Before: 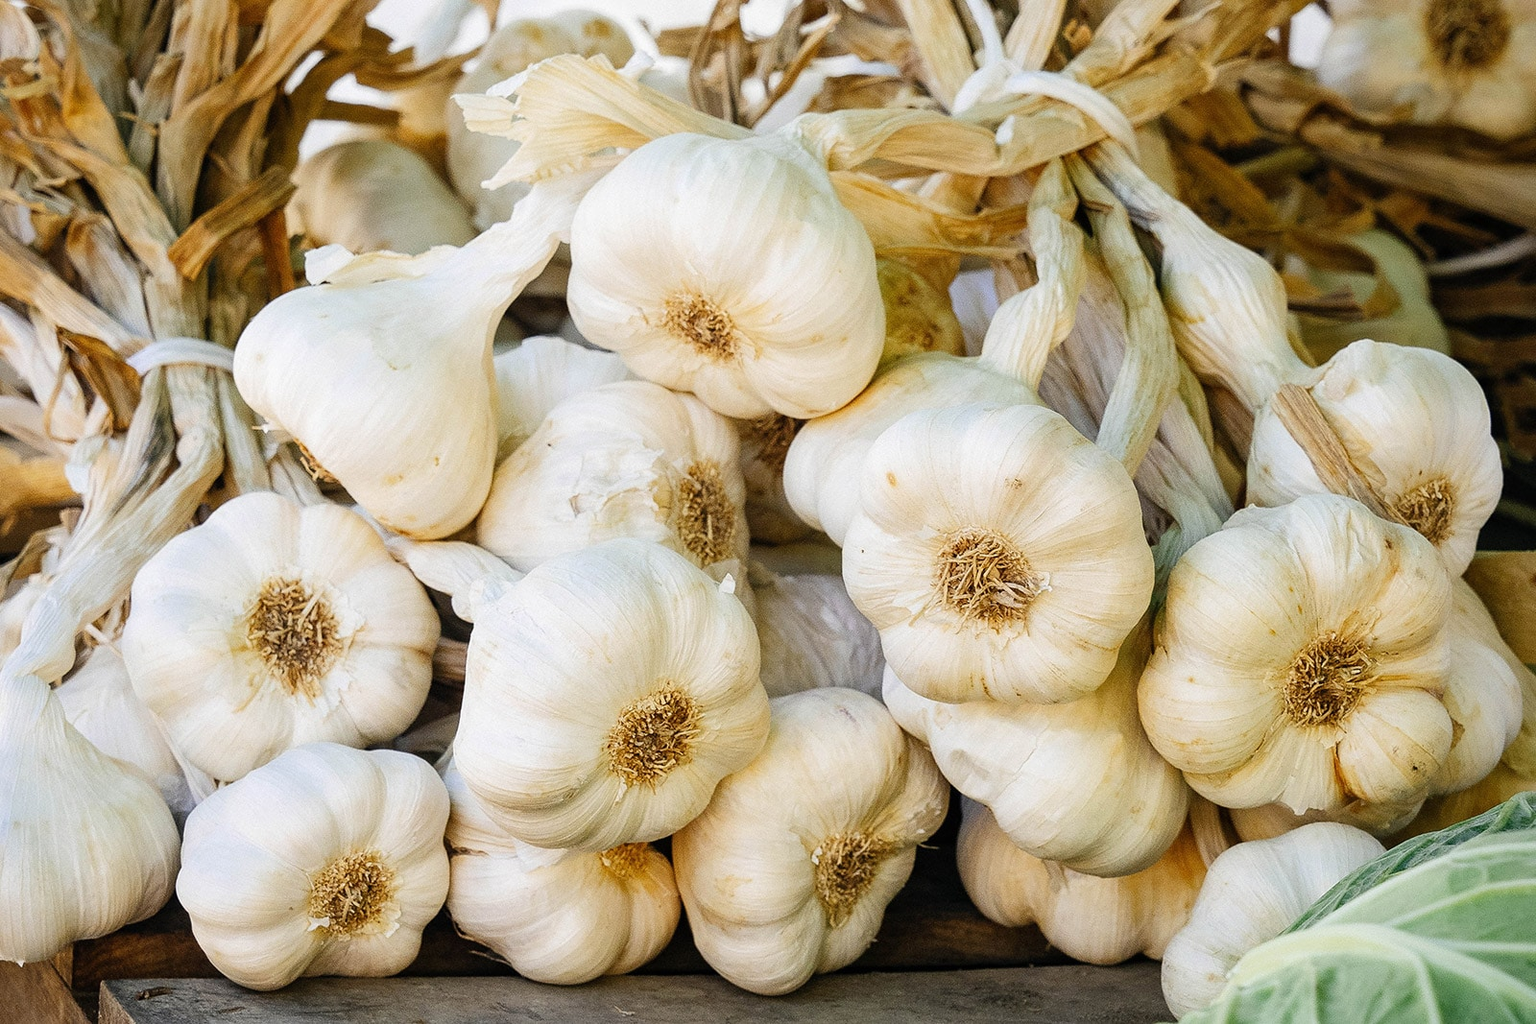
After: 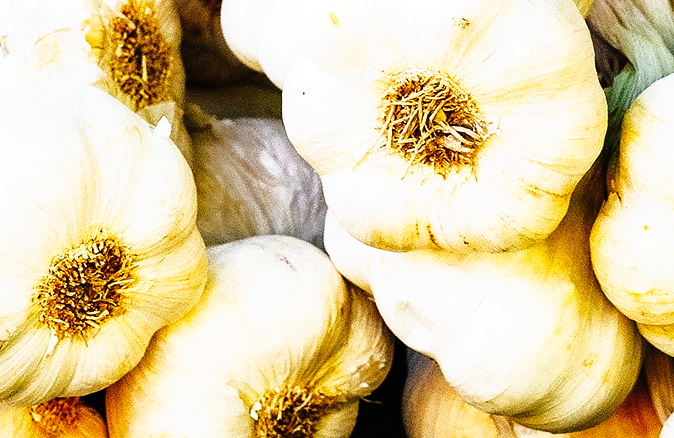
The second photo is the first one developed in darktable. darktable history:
tone curve: curves: ch0 [(0, 0) (0.003, 0.001) (0.011, 0.005) (0.025, 0.01) (0.044, 0.016) (0.069, 0.019) (0.1, 0.024) (0.136, 0.03) (0.177, 0.045) (0.224, 0.071) (0.277, 0.122) (0.335, 0.202) (0.399, 0.326) (0.468, 0.471) (0.543, 0.638) (0.623, 0.798) (0.709, 0.913) (0.801, 0.97) (0.898, 0.983) (1, 1)], preserve colors none
crop: left 37.221%, top 45.169%, right 20.63%, bottom 13.777%
white balance: emerald 1
shadows and highlights: shadows 10, white point adjustment 1, highlights -40
